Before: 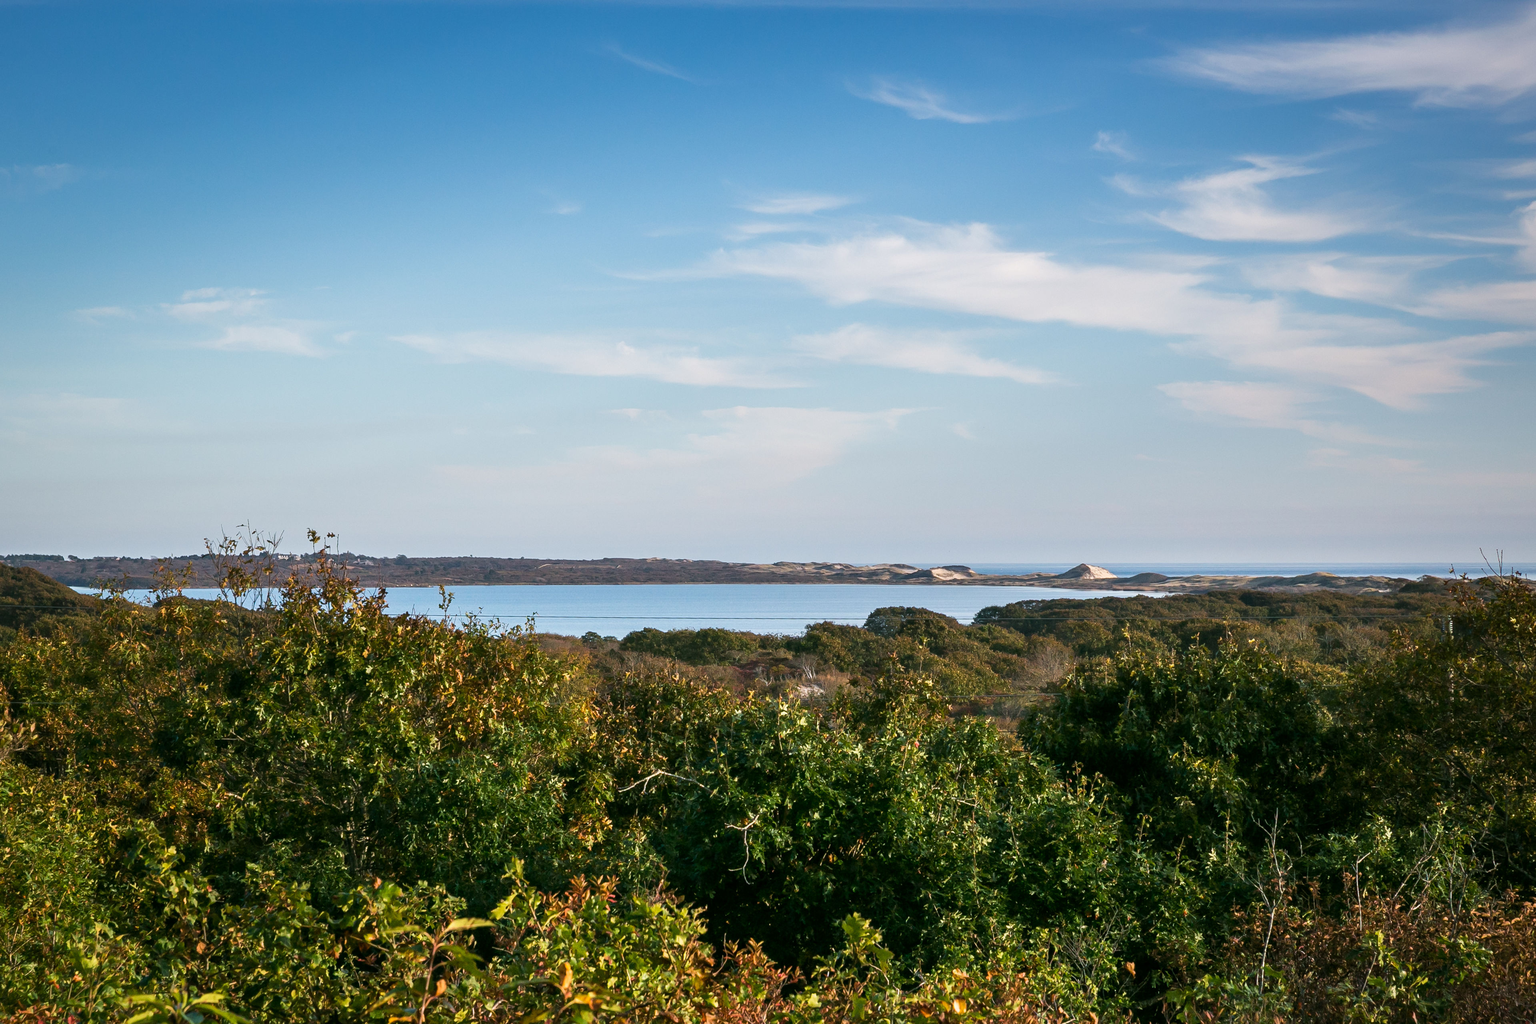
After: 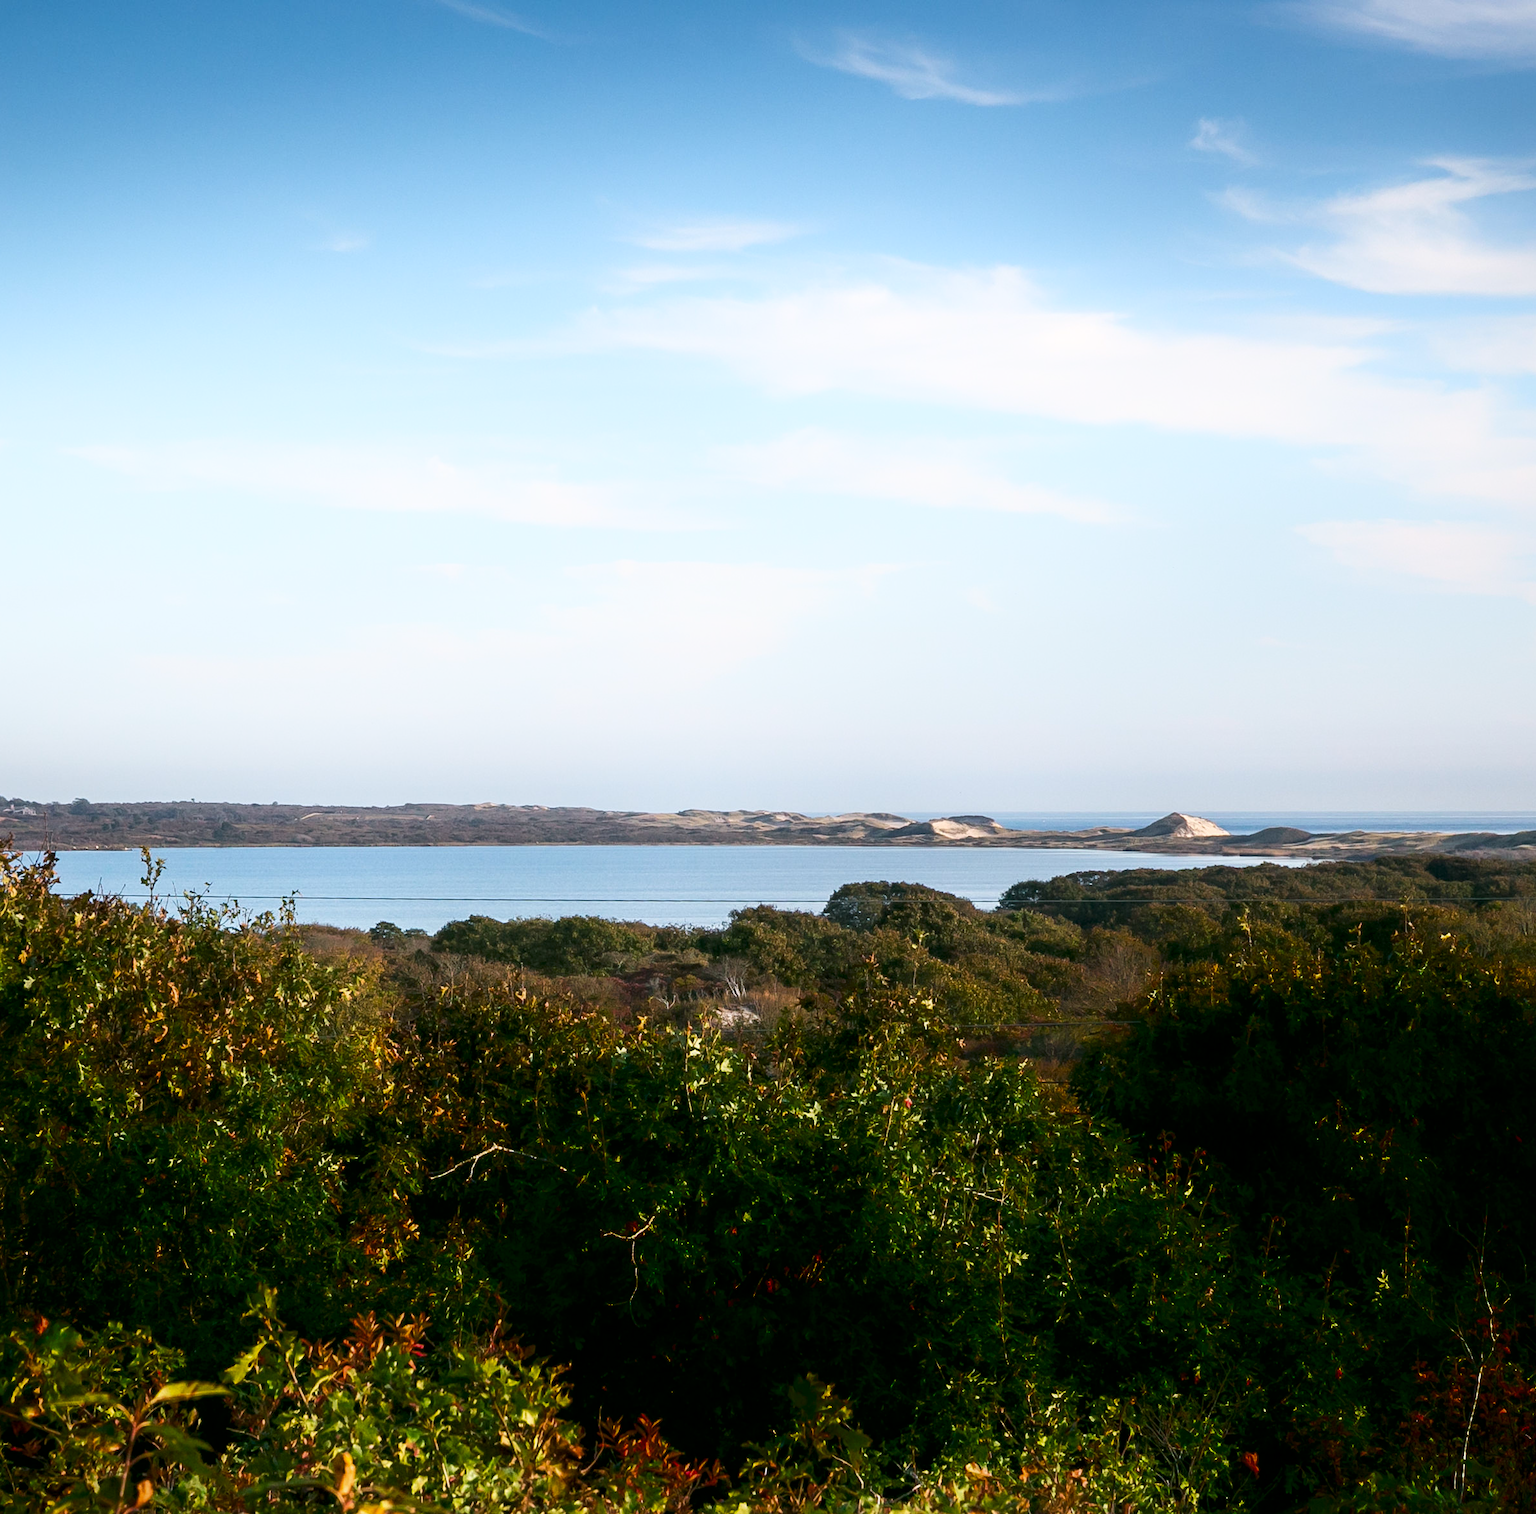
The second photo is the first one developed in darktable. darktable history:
shadows and highlights: shadows -89.4, highlights 90.11, soften with gaussian
exposure: black level correction 0.001, compensate highlight preservation false
local contrast: mode bilateral grid, contrast 20, coarseness 50, detail 128%, midtone range 0.2
crop and rotate: left 22.876%, top 5.631%, right 14.81%, bottom 2.257%
